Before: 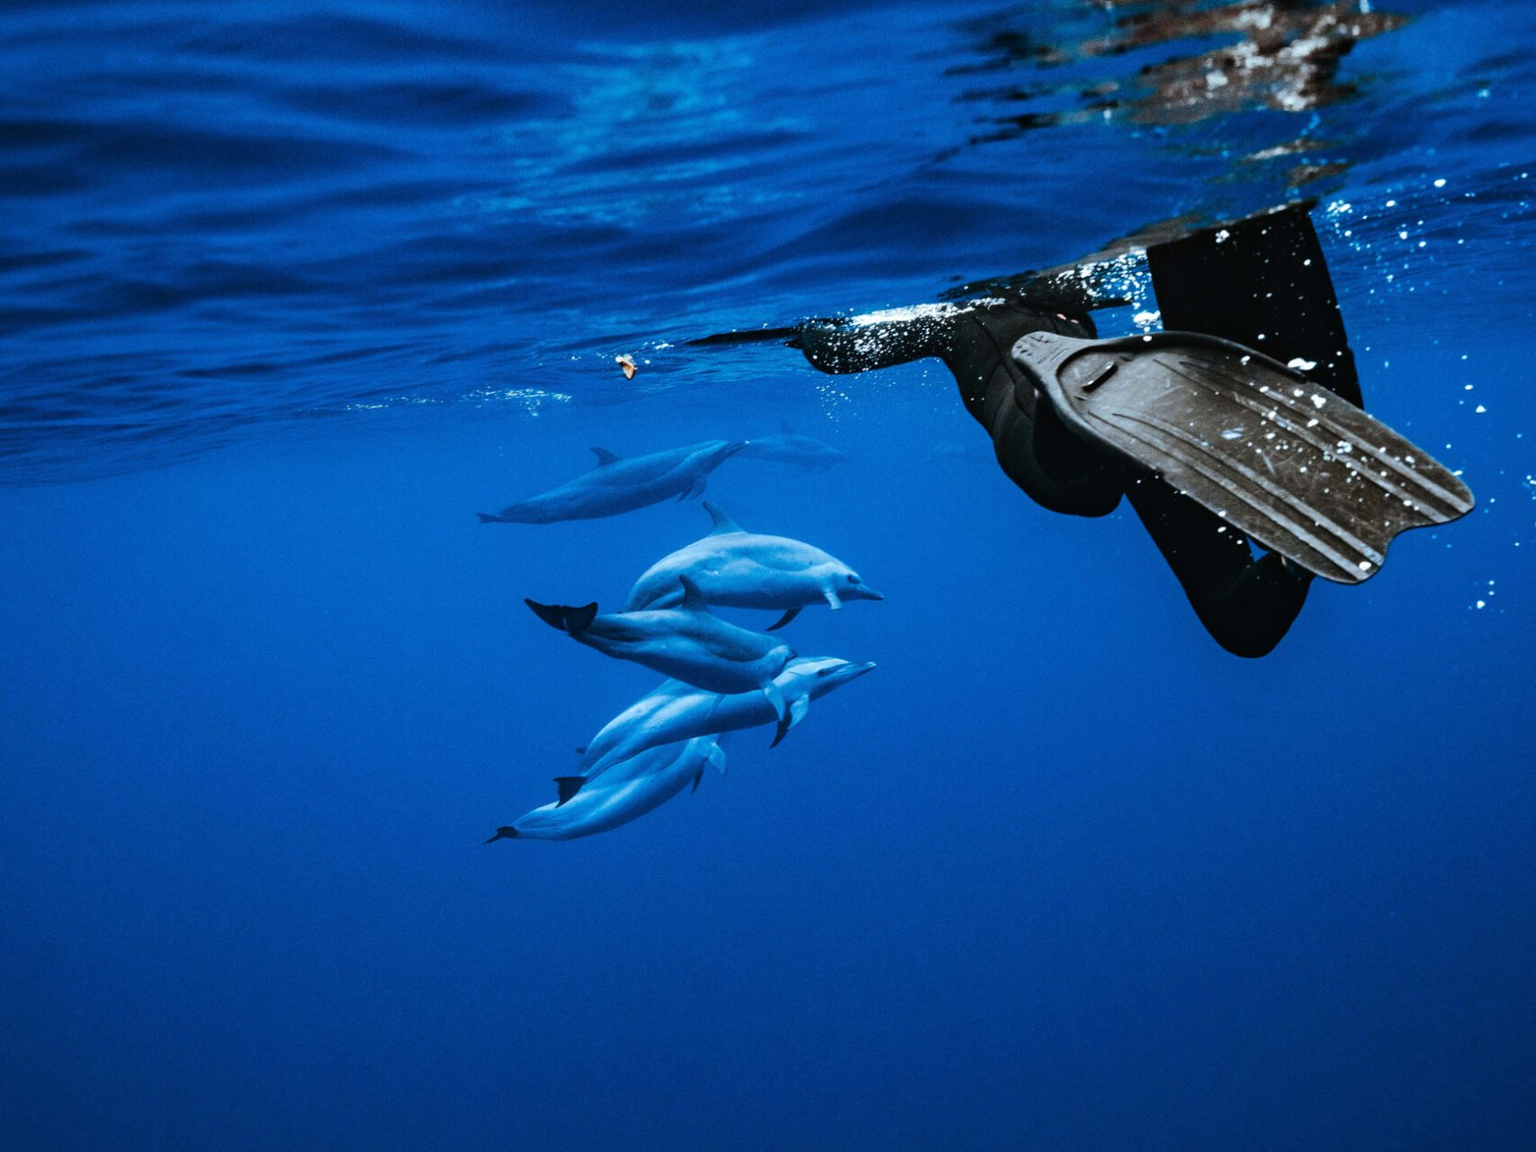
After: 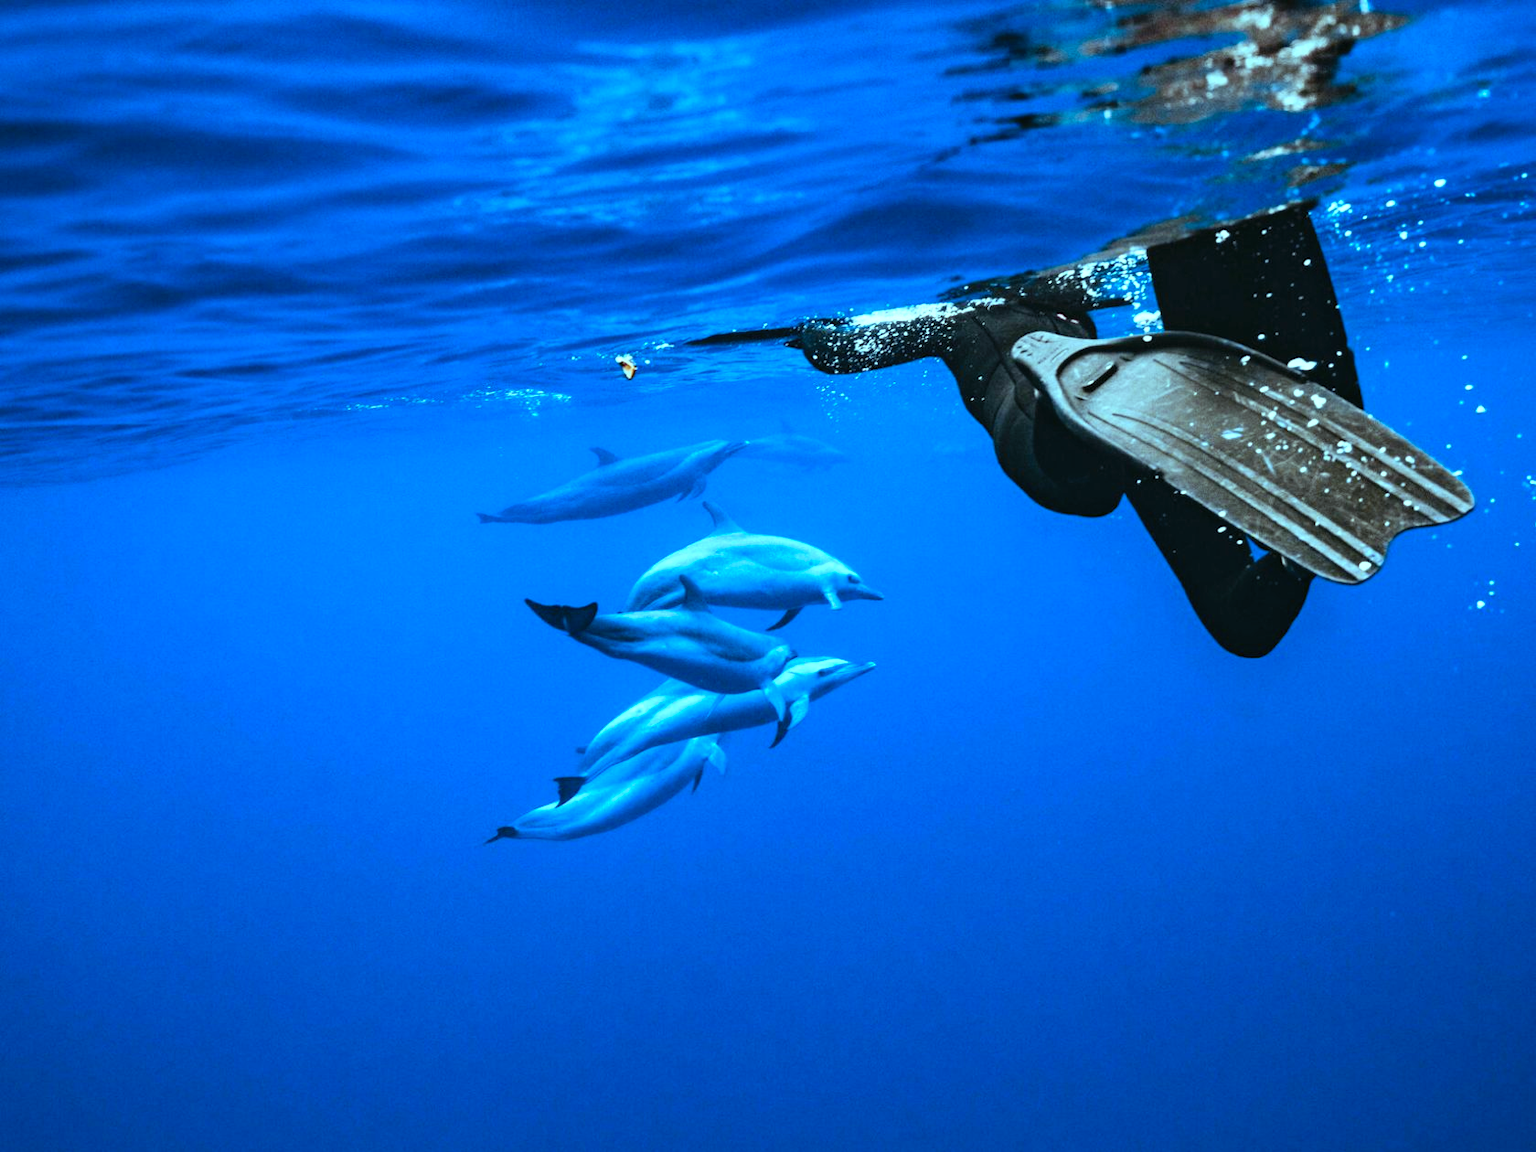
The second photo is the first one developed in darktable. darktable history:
color balance: mode lift, gamma, gain (sRGB), lift [0.997, 0.979, 1.021, 1.011], gamma [1, 1.084, 0.916, 0.998], gain [1, 0.87, 1.13, 1.101], contrast 4.55%, contrast fulcrum 38.24%, output saturation 104.09%
levels: levels [0, 0.474, 0.947]
contrast brightness saturation: brightness 0.09, saturation 0.19
